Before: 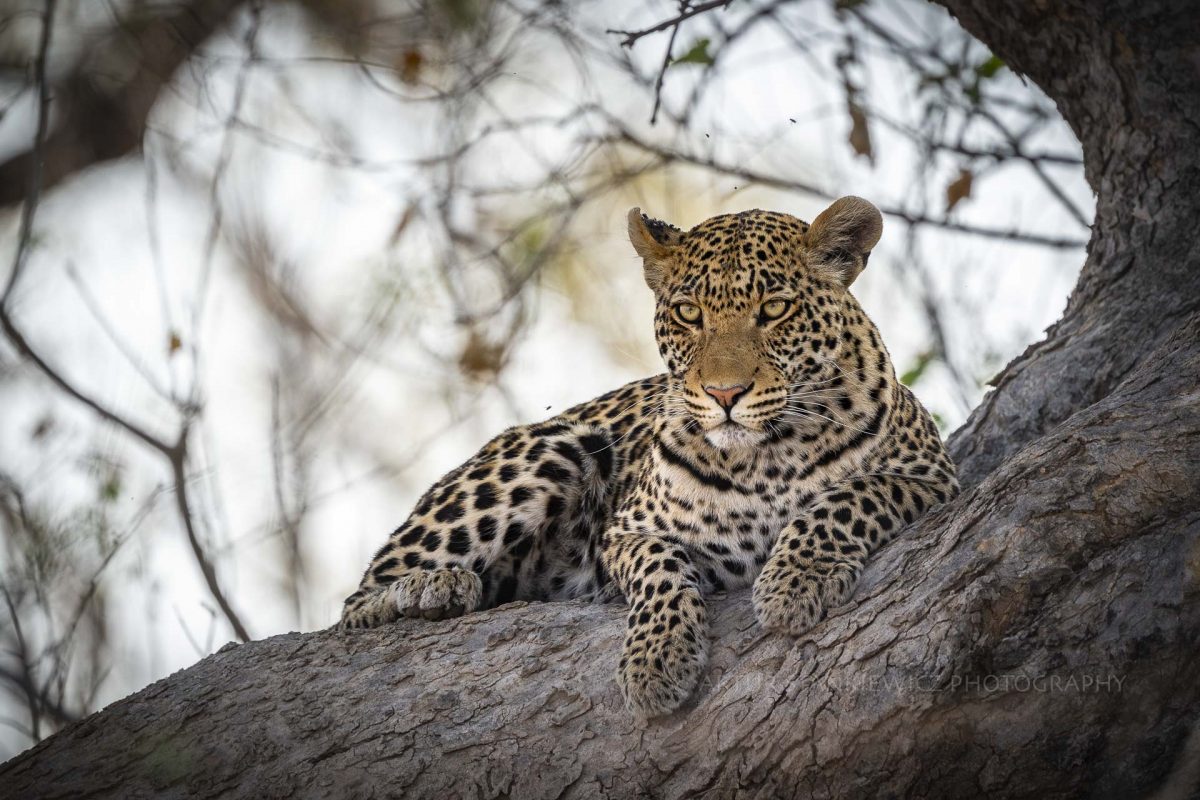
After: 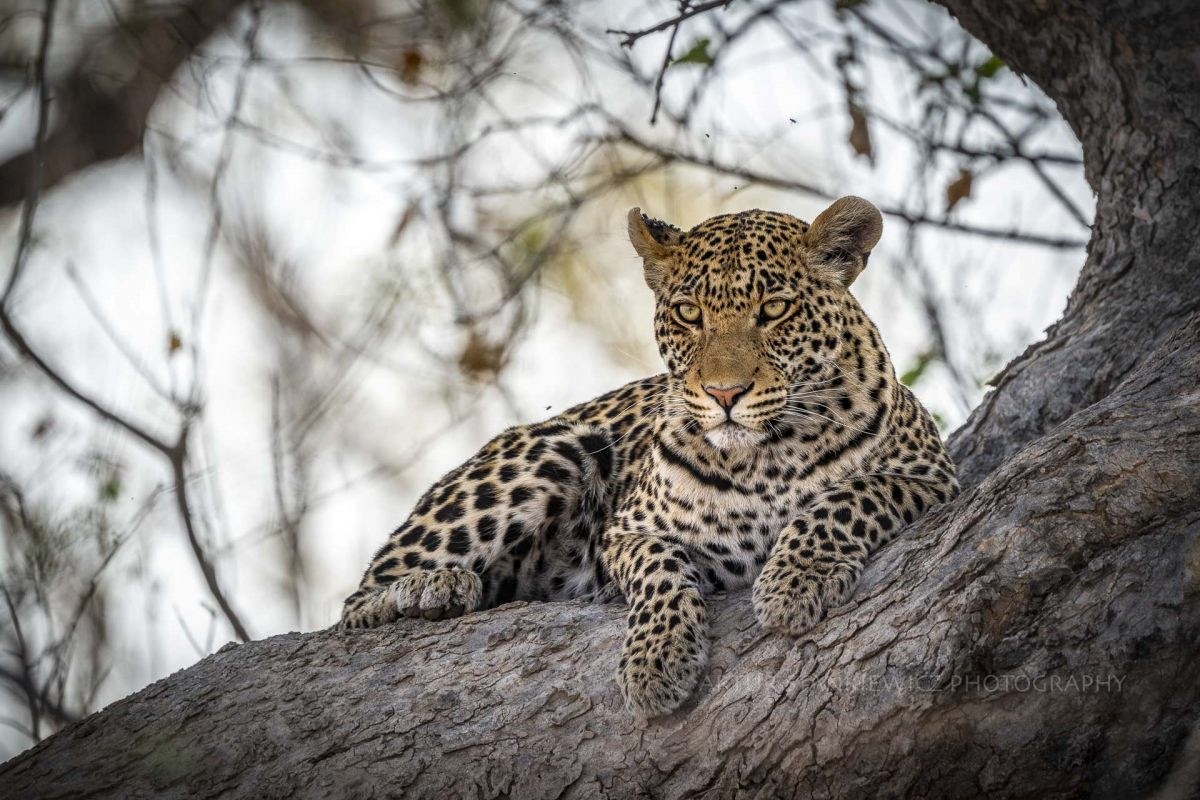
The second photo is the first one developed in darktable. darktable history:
local contrast: on, module defaults
tone equalizer: -7 EV 0.18 EV, -6 EV 0.12 EV, -5 EV 0.08 EV, -4 EV 0.04 EV, -2 EV -0.02 EV, -1 EV -0.04 EV, +0 EV -0.06 EV, luminance estimator HSV value / RGB max
